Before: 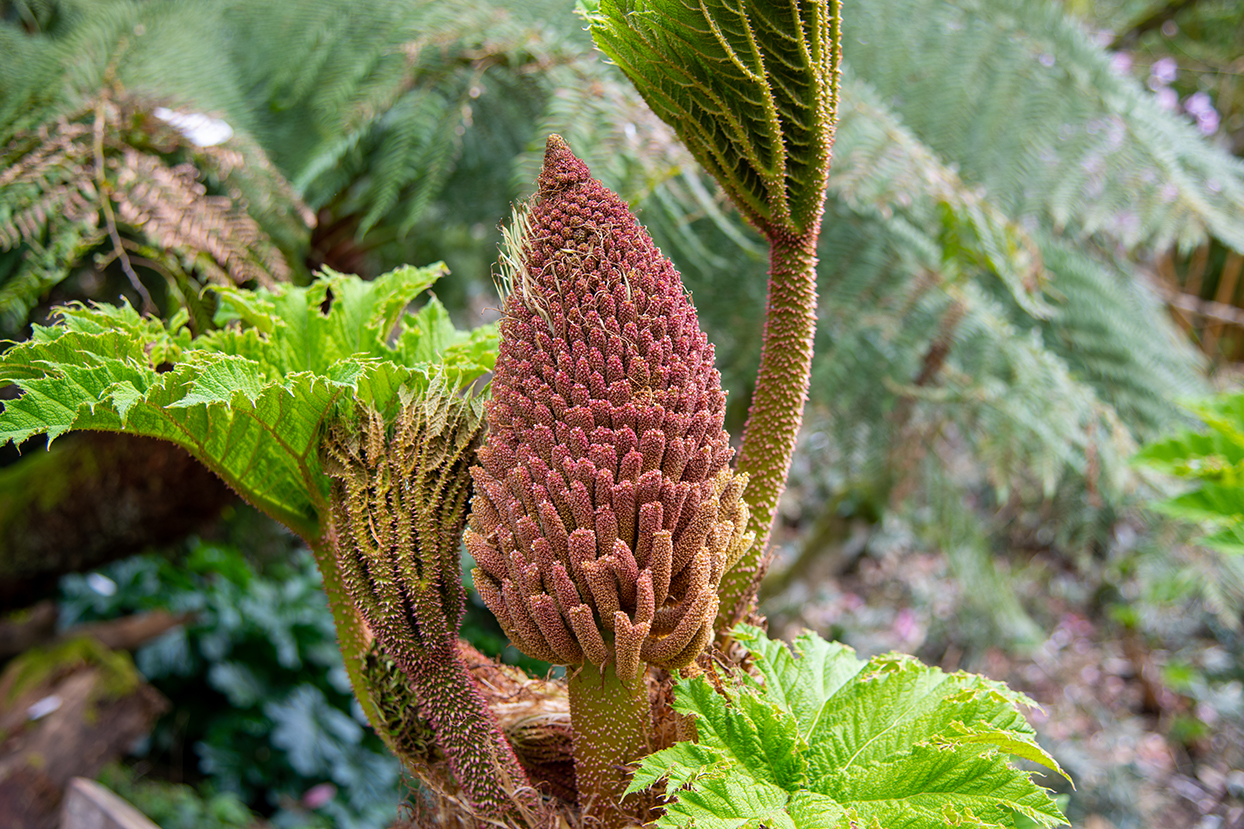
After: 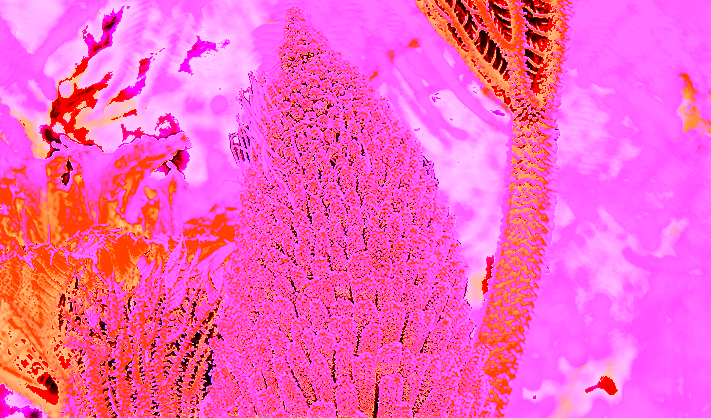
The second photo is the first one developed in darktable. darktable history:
crop: left 20.932%, top 15.471%, right 21.848%, bottom 34.081%
sharpen: on, module defaults
grain: coarseness 0.09 ISO, strength 10%
shadows and highlights: low approximation 0.01, soften with gaussian
exposure: black level correction 0.001, exposure 0.675 EV, compensate highlight preservation false
white balance: red 8, blue 8
